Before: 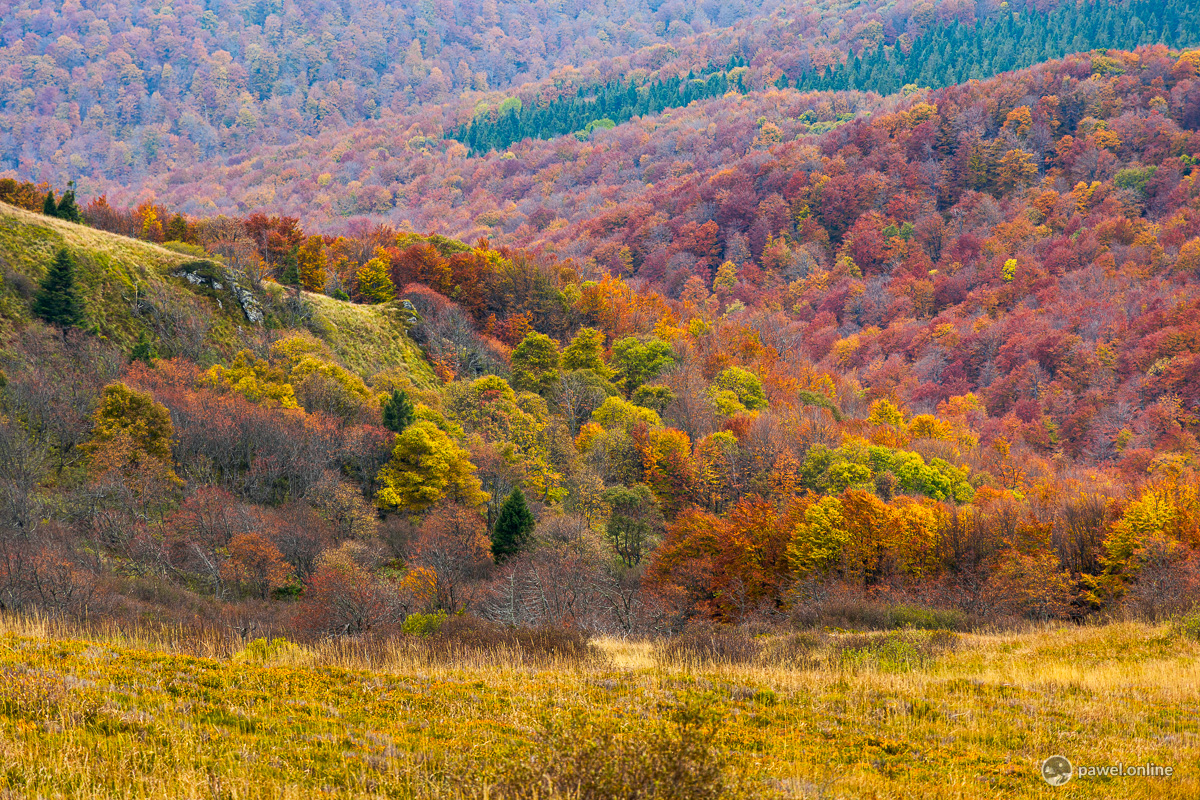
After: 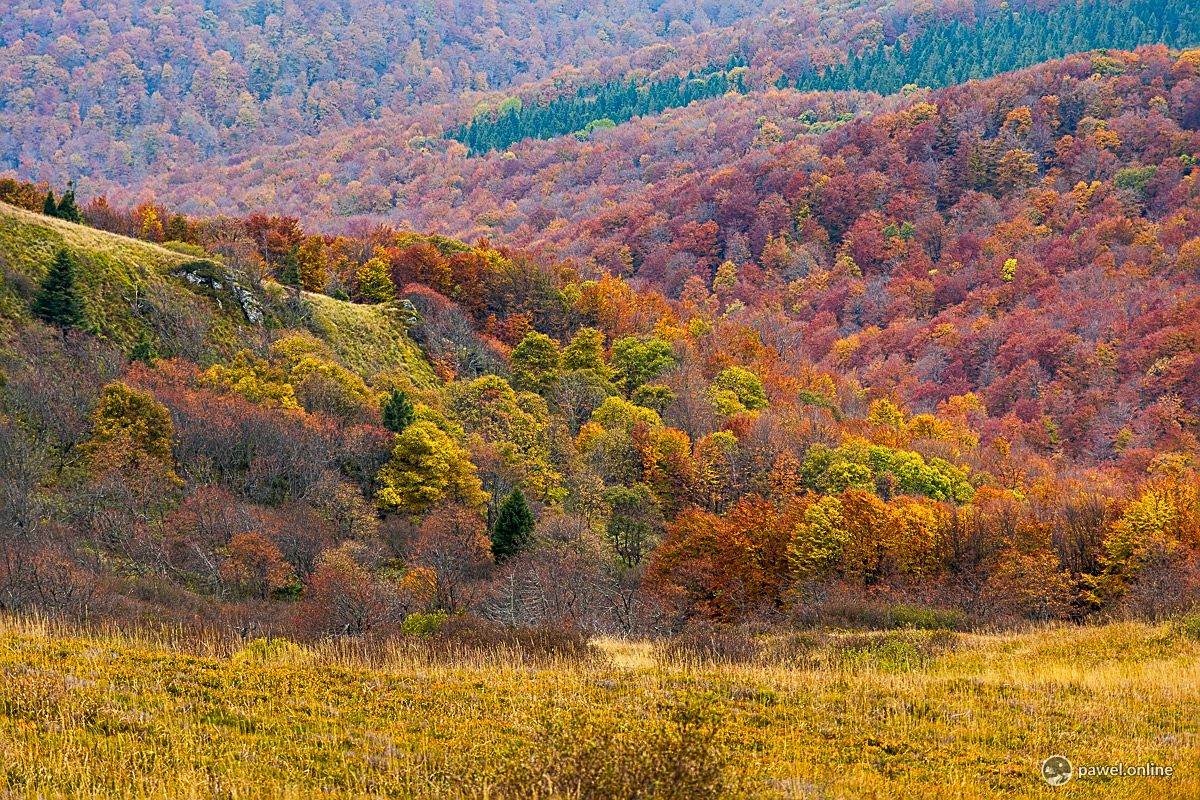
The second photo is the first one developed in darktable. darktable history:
exposure: black level correction 0.002, exposure -0.1 EV, compensate highlight preservation false
sharpen: on, module defaults
